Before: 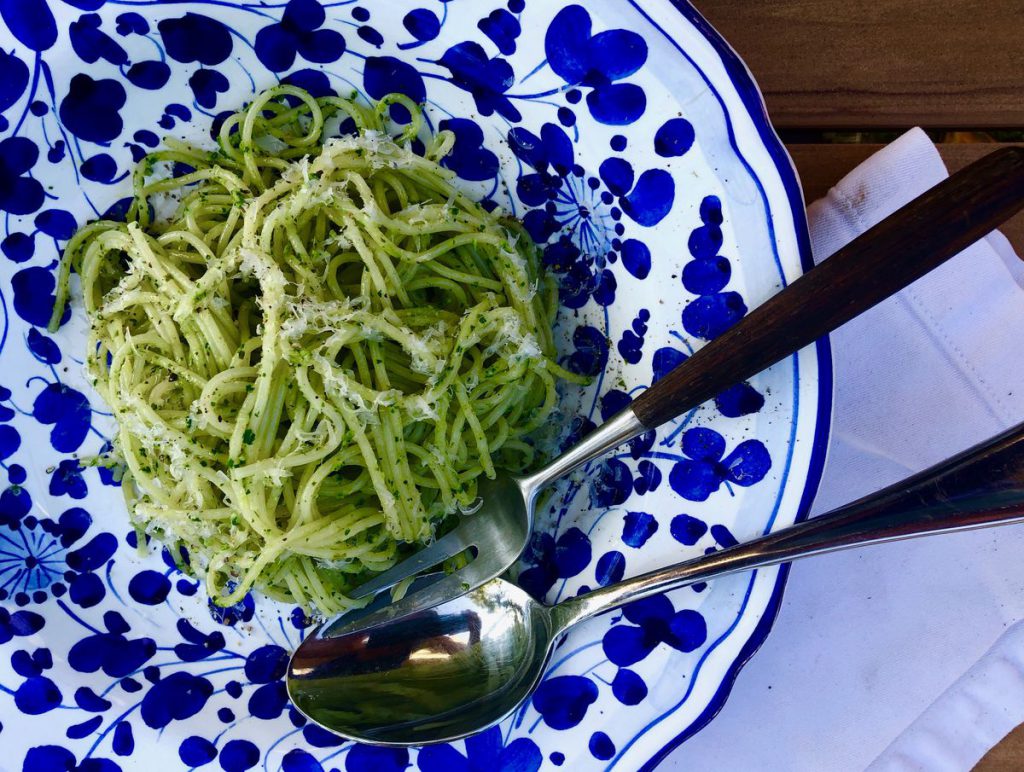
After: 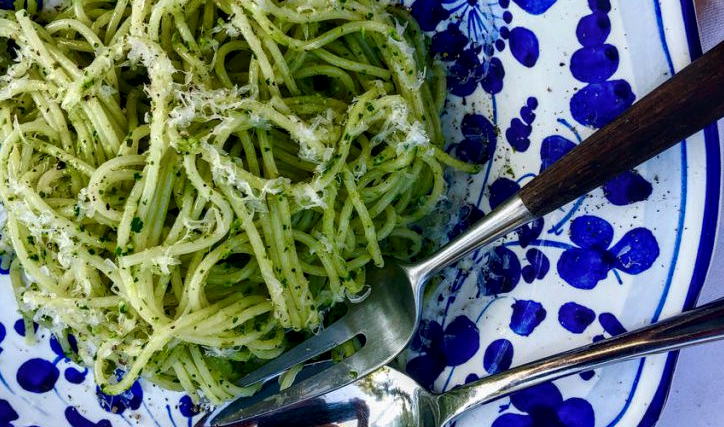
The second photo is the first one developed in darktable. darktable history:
crop: left 10.962%, top 27.466%, right 18.291%, bottom 17.218%
local contrast: highlights 40%, shadows 60%, detail 136%, midtone range 0.513
